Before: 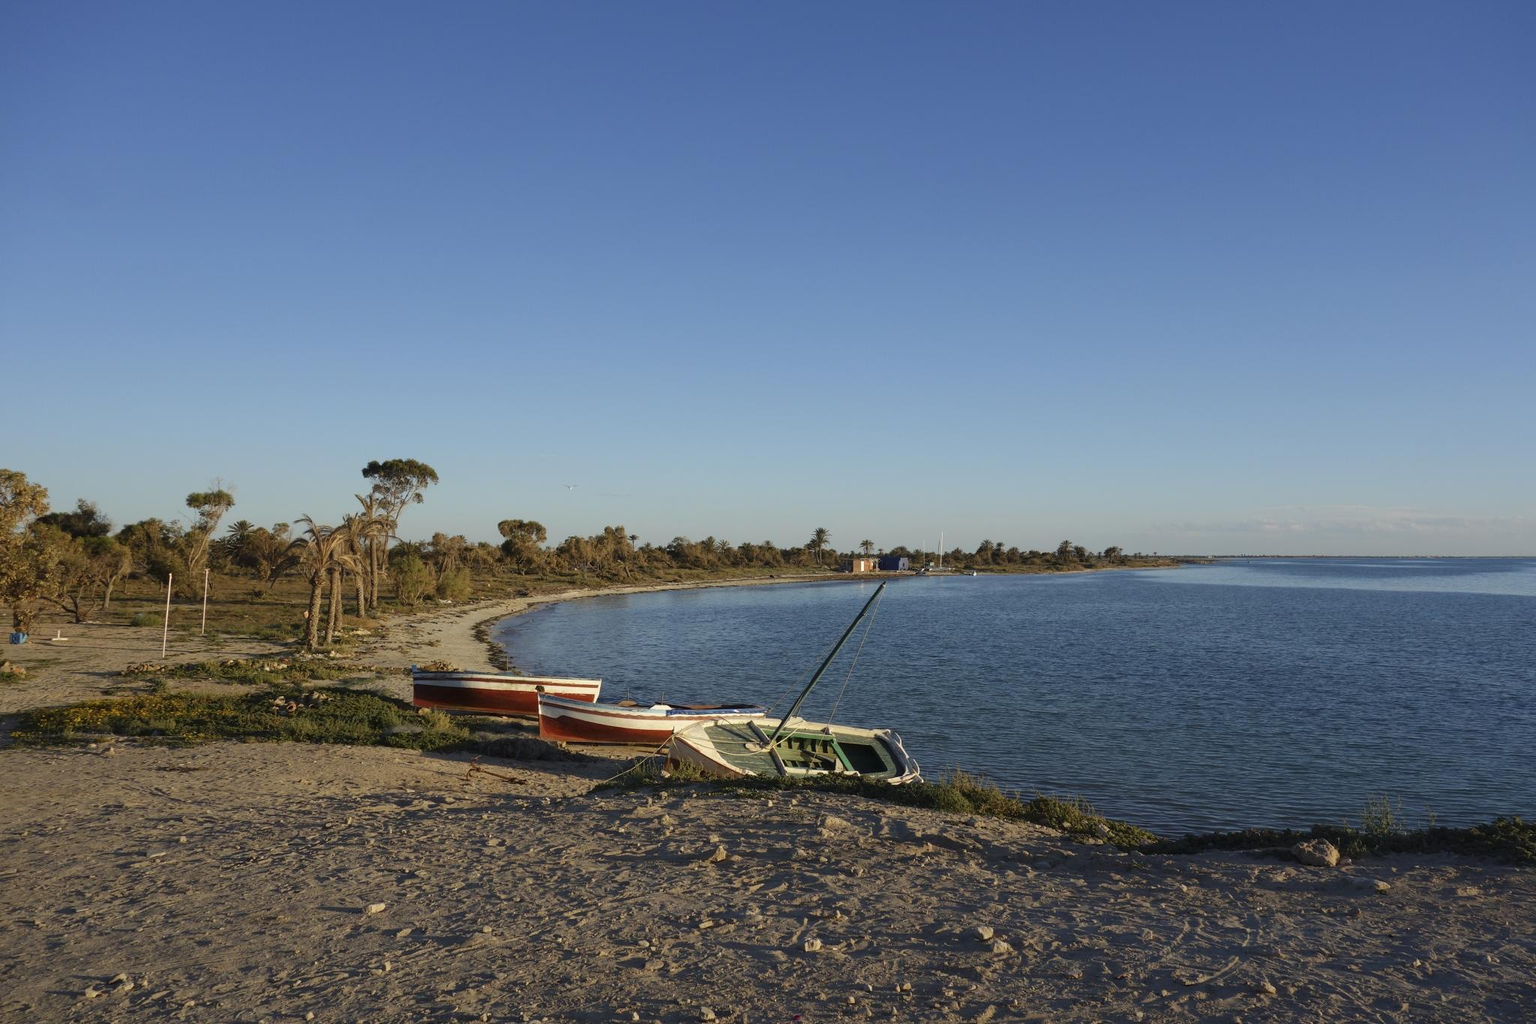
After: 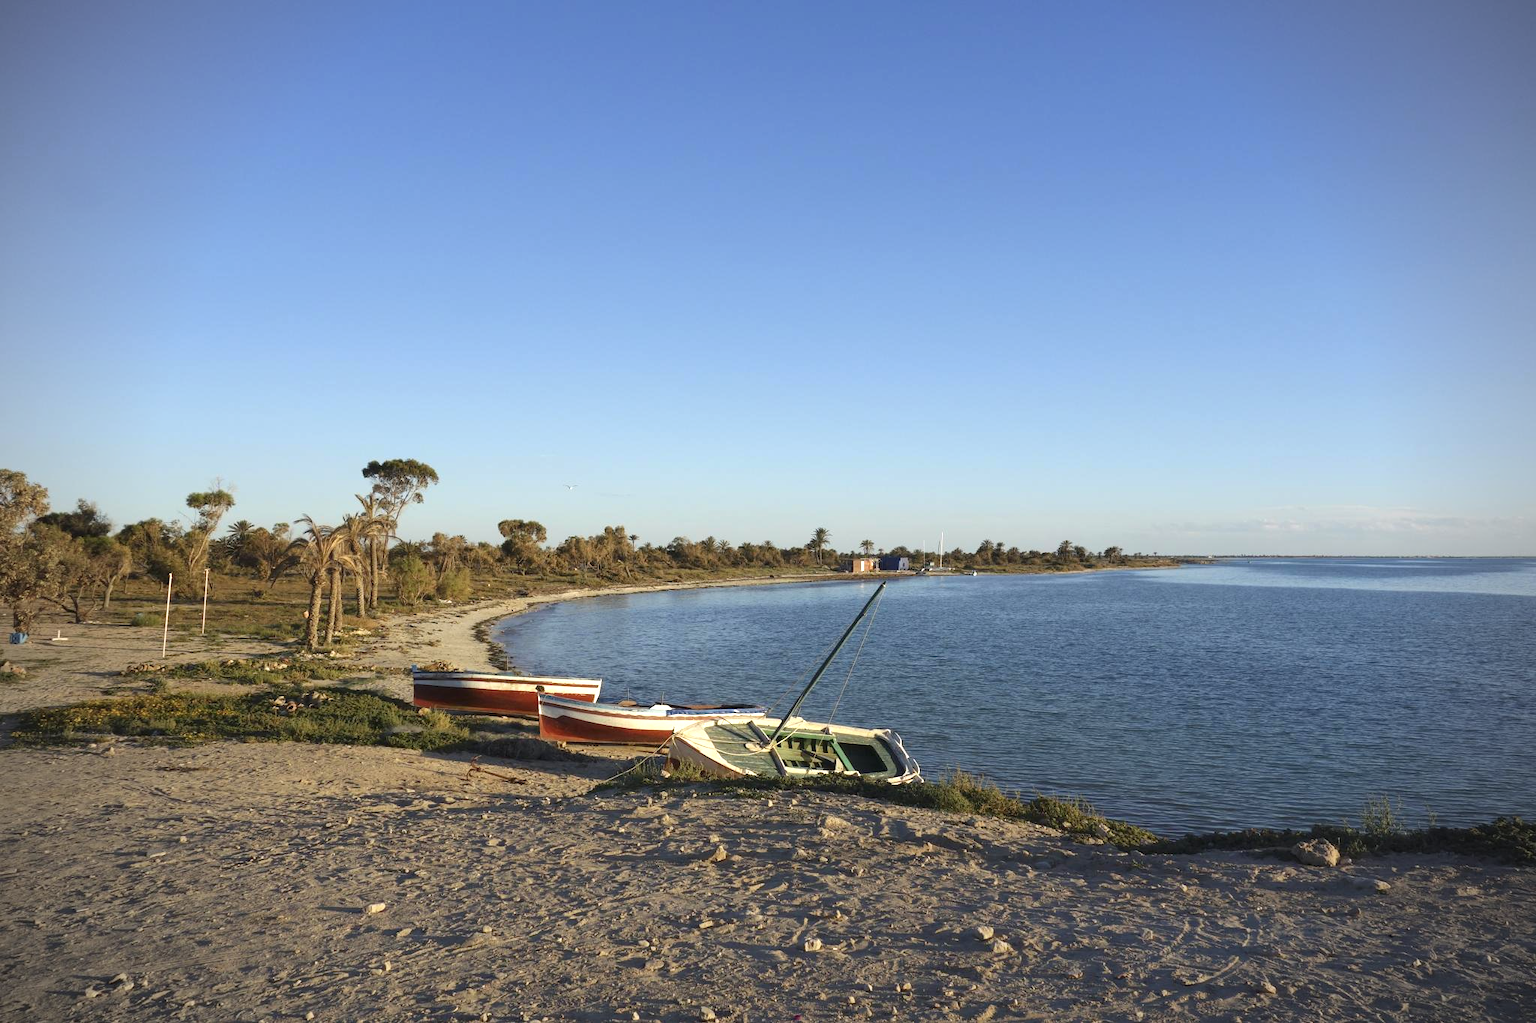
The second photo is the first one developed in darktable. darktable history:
tone equalizer: on, module defaults
exposure: black level correction 0, exposure 0.701 EV, compensate exposure bias true, compensate highlight preservation false
vignetting: fall-off start 79.68%
